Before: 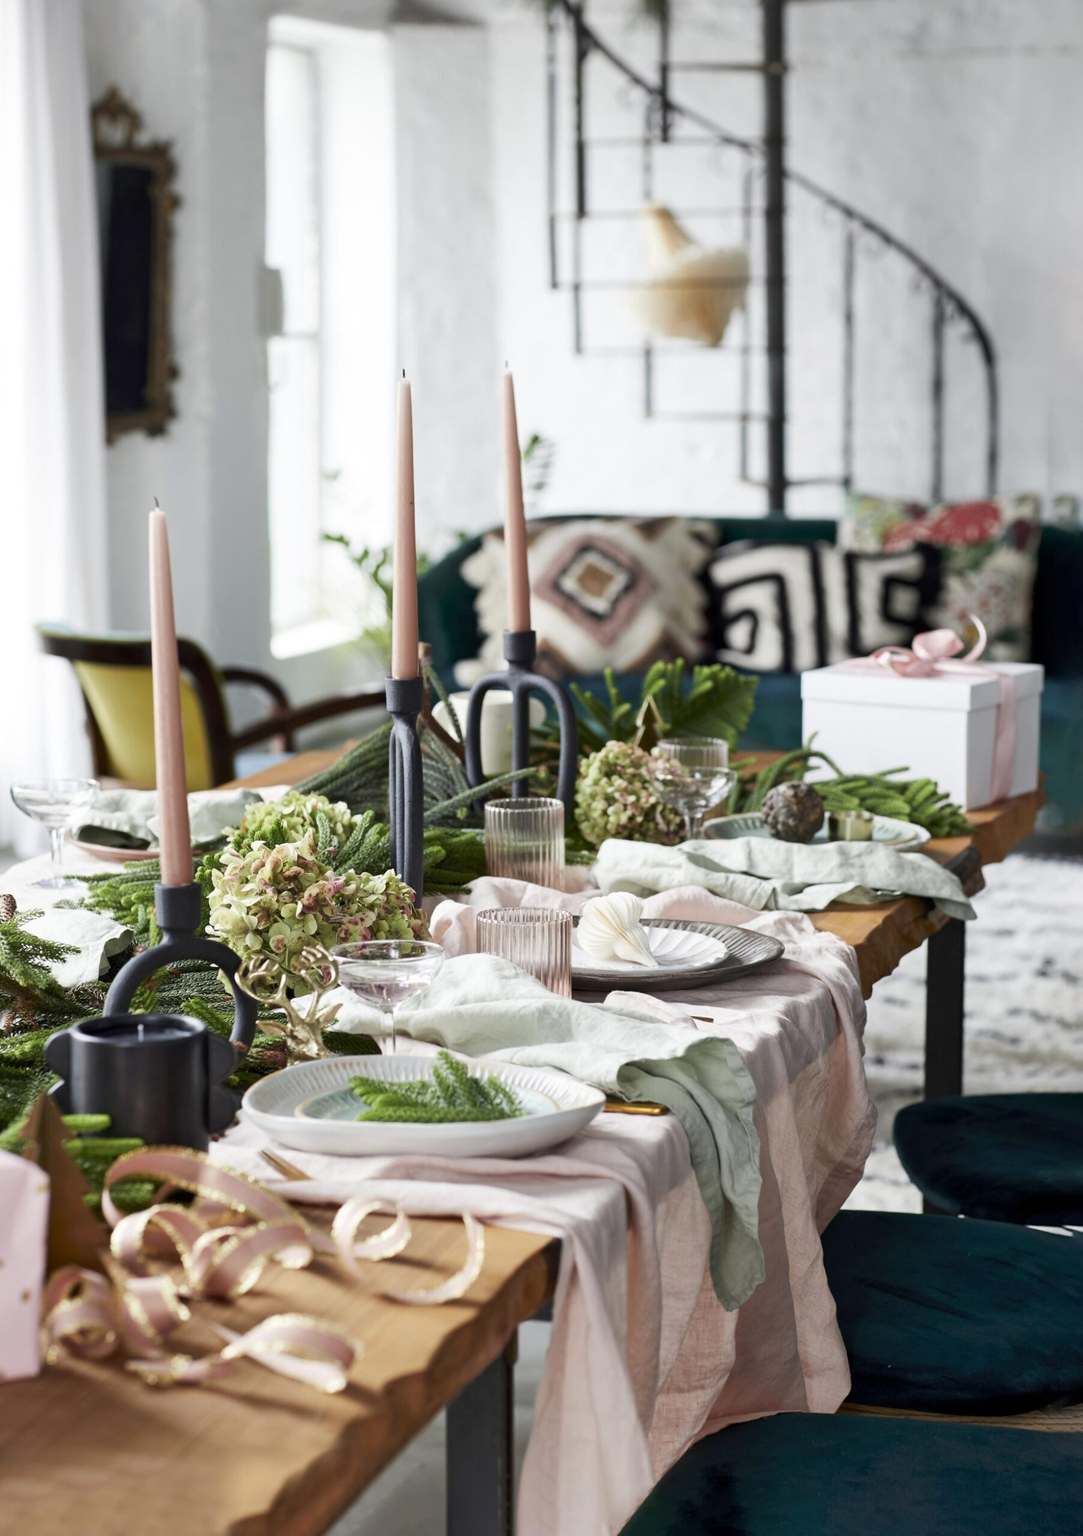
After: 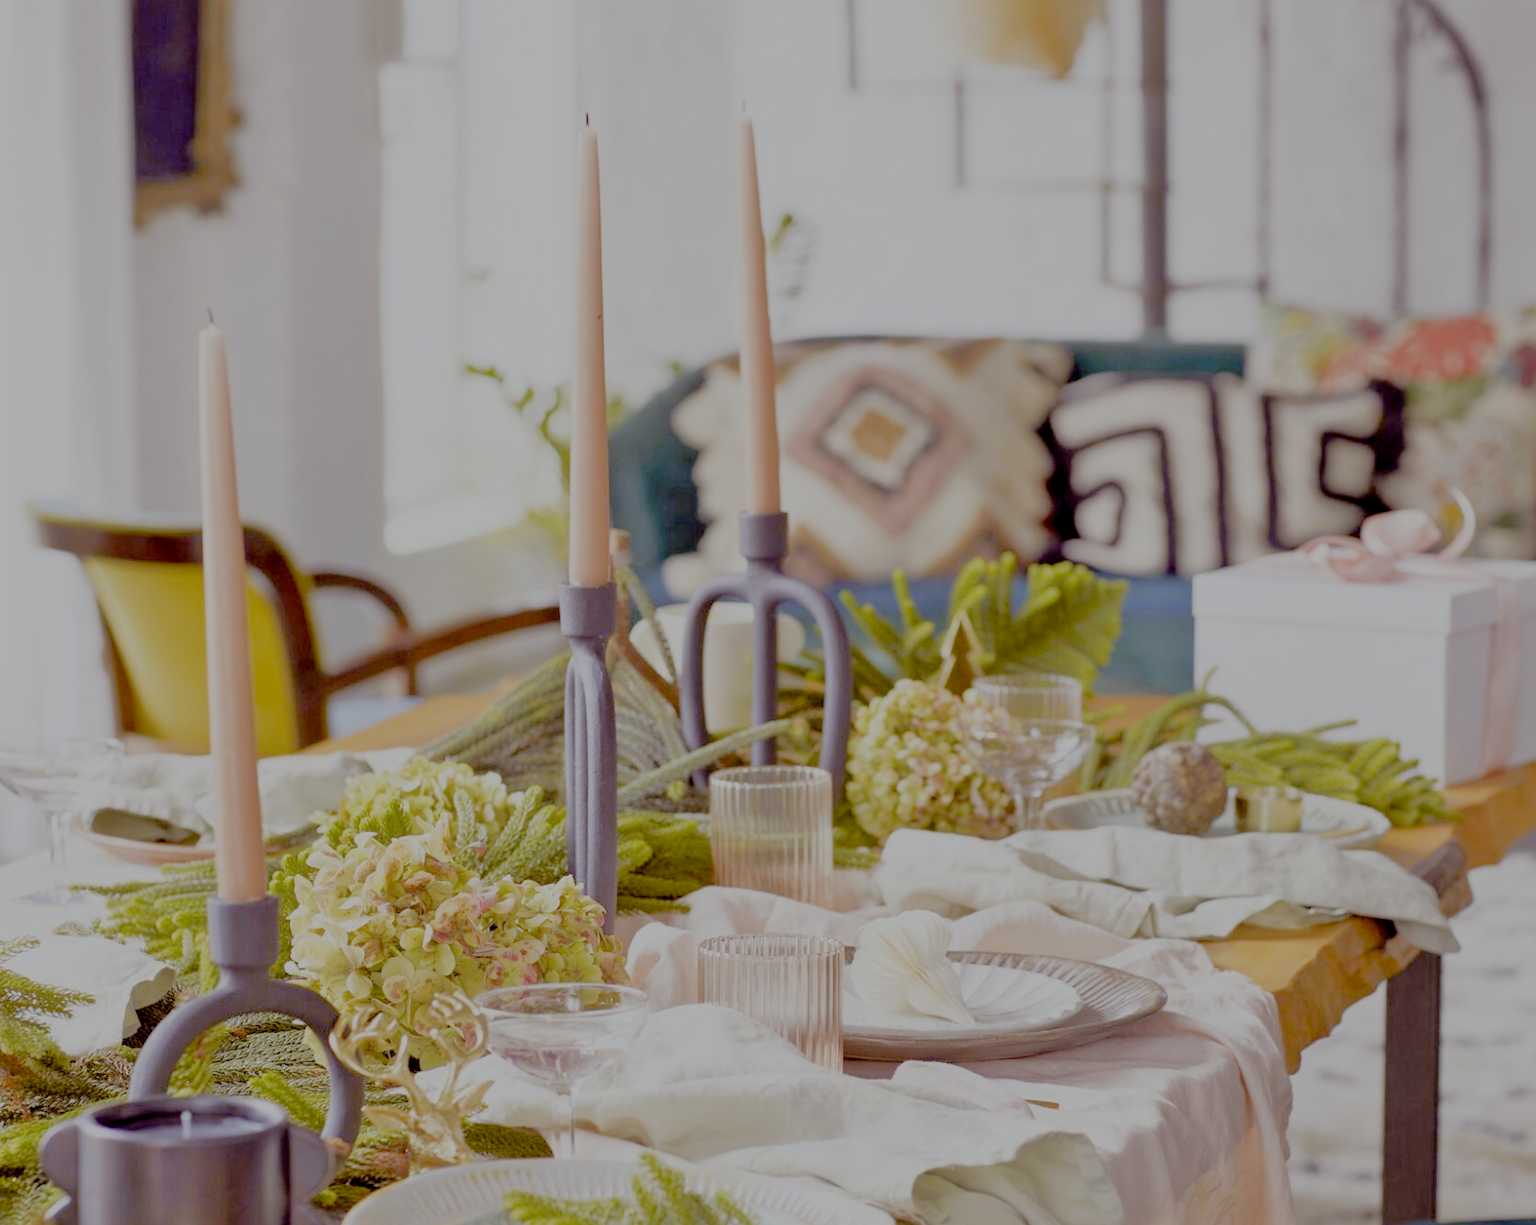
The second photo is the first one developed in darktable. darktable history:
exposure: exposure 0.2 EV, compensate highlight preservation false
crop: left 1.744%, top 19.225%, right 5.069%, bottom 28.357%
white balance: emerald 1
color contrast: green-magenta contrast 1.12, blue-yellow contrast 1.95, unbound 0
filmic rgb: white relative exposure 8 EV, threshold 3 EV, structure ↔ texture 100%, target black luminance 0%, hardness 2.44, latitude 76.53%, contrast 0.562, shadows ↔ highlights balance 0%, preserve chrominance no, color science v4 (2020), iterations of high-quality reconstruction 10, type of noise poissonian, enable highlight reconstruction true
rgb levels: mode RGB, independent channels, levels [[0, 0.474, 1], [0, 0.5, 1], [0, 0.5, 1]]
tone equalizer: -7 EV 0.15 EV, -6 EV 0.6 EV, -5 EV 1.15 EV, -4 EV 1.33 EV, -3 EV 1.15 EV, -2 EV 0.6 EV, -1 EV 0.15 EV, mask exposure compensation -0.5 EV
